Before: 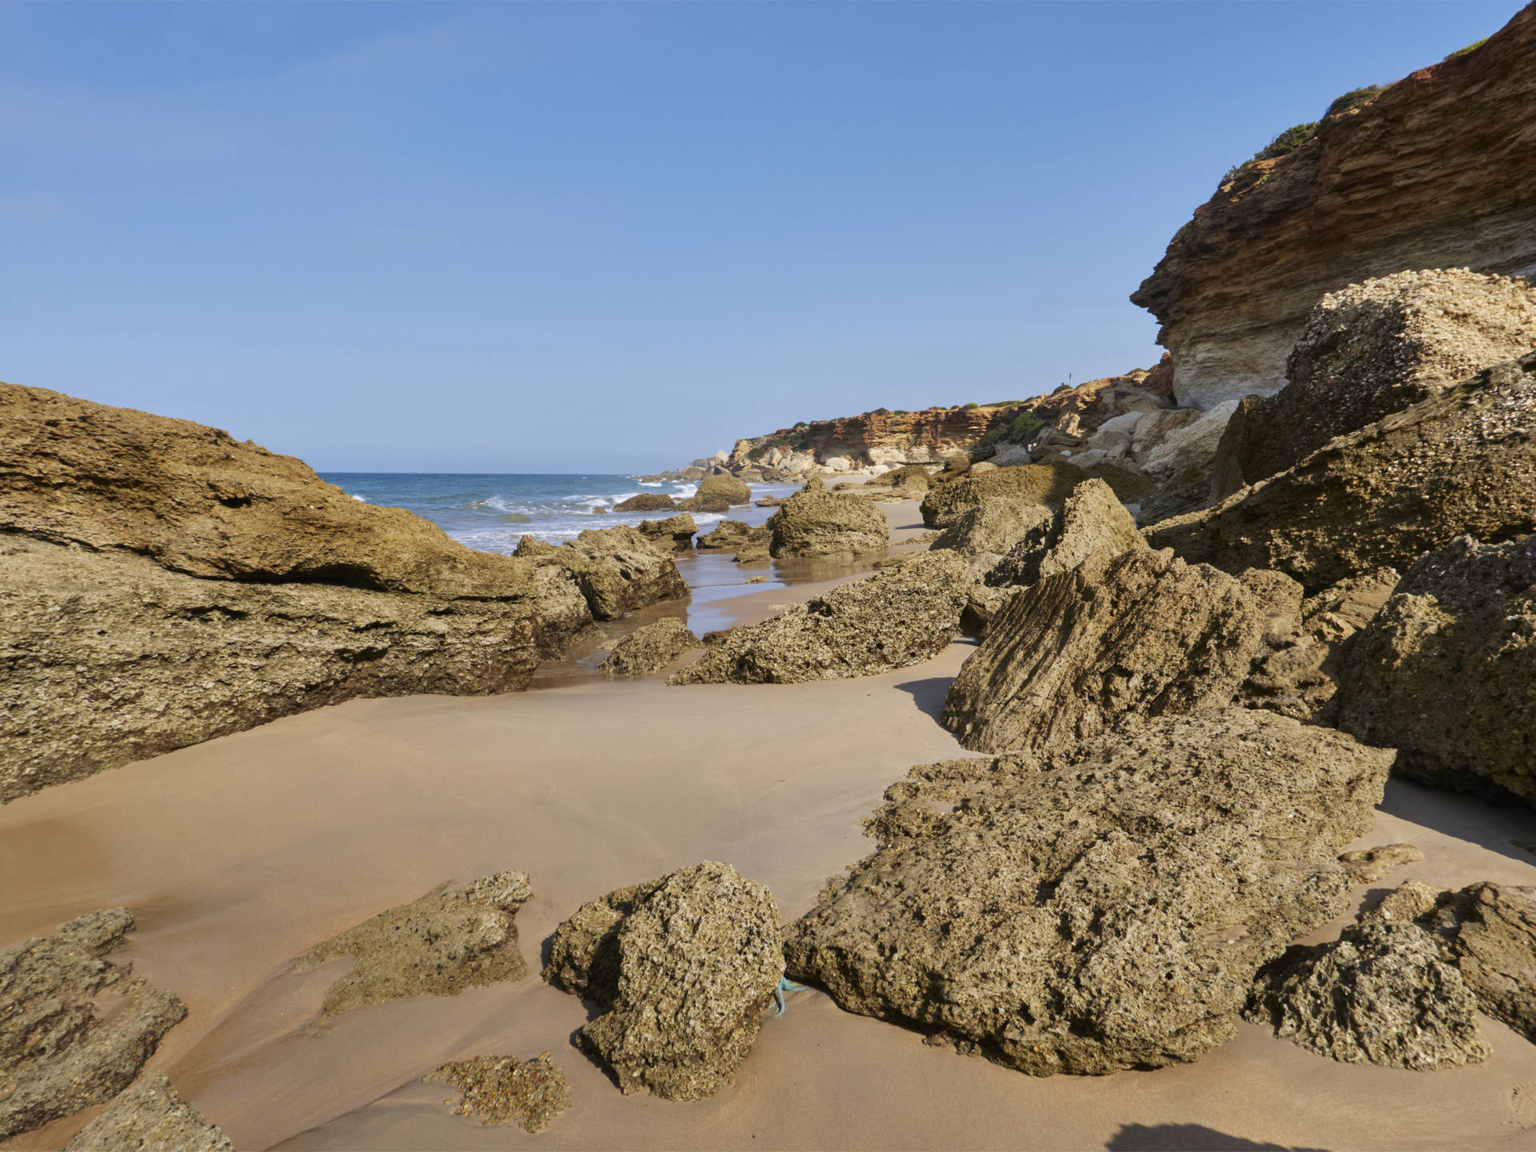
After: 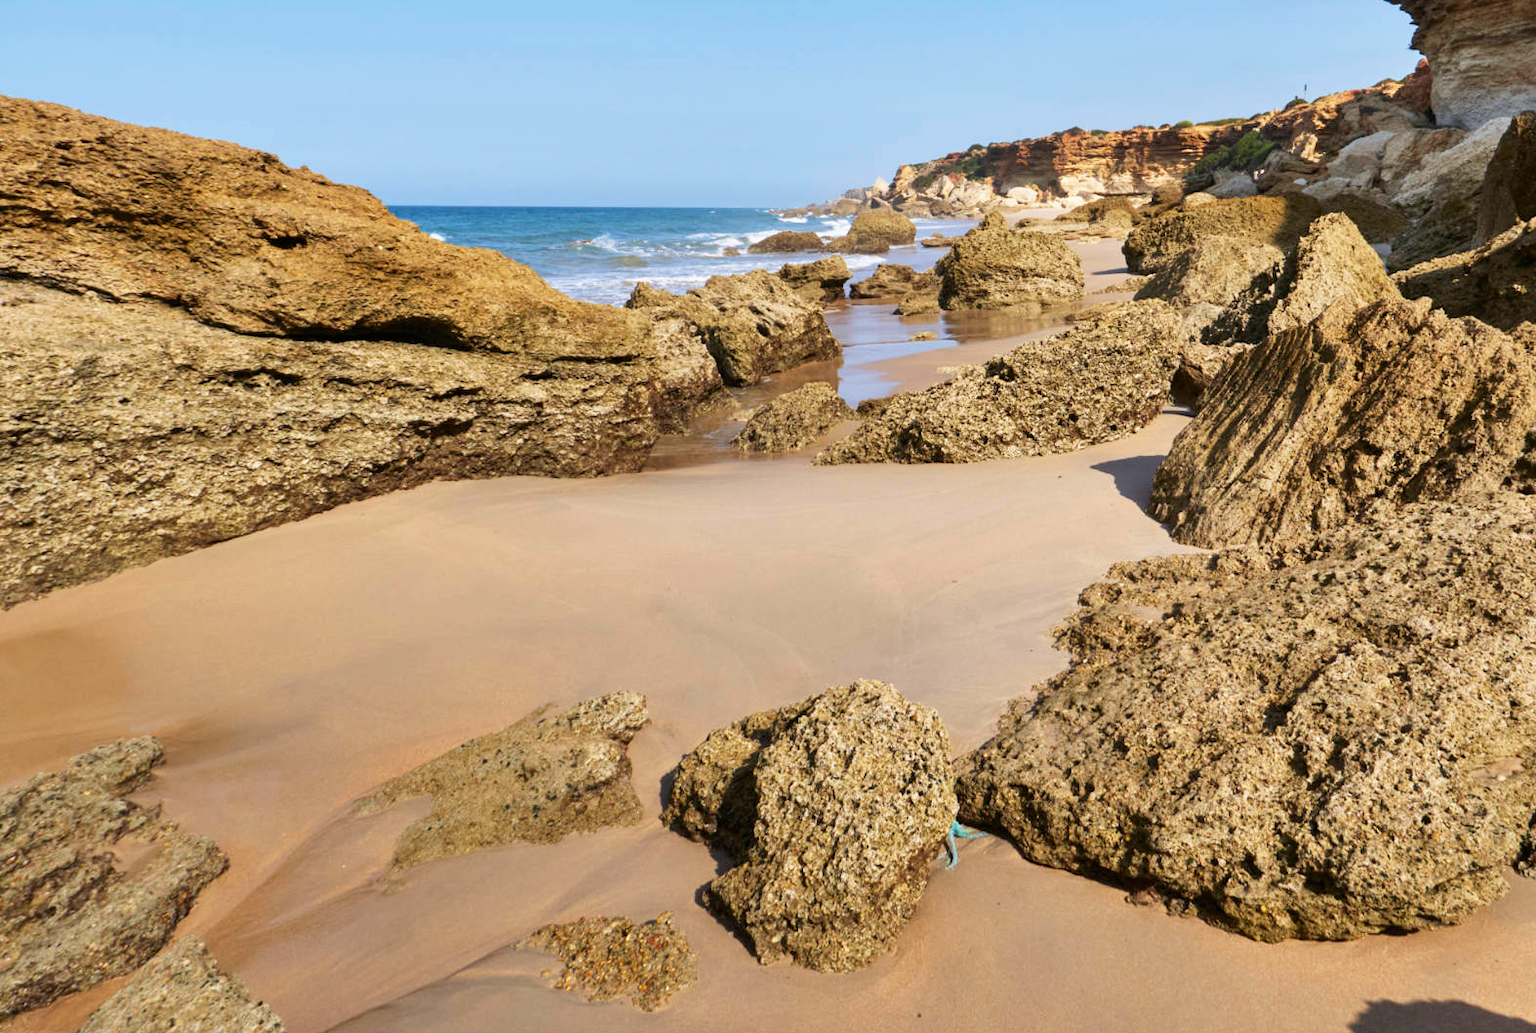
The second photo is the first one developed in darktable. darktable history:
crop: top 26.444%, right 17.971%
base curve: curves: ch0 [(0, 0) (0.688, 0.865) (1, 1)], preserve colors none
color balance rgb: perceptual saturation grading › global saturation 0.987%, global vibrance 9.938%
